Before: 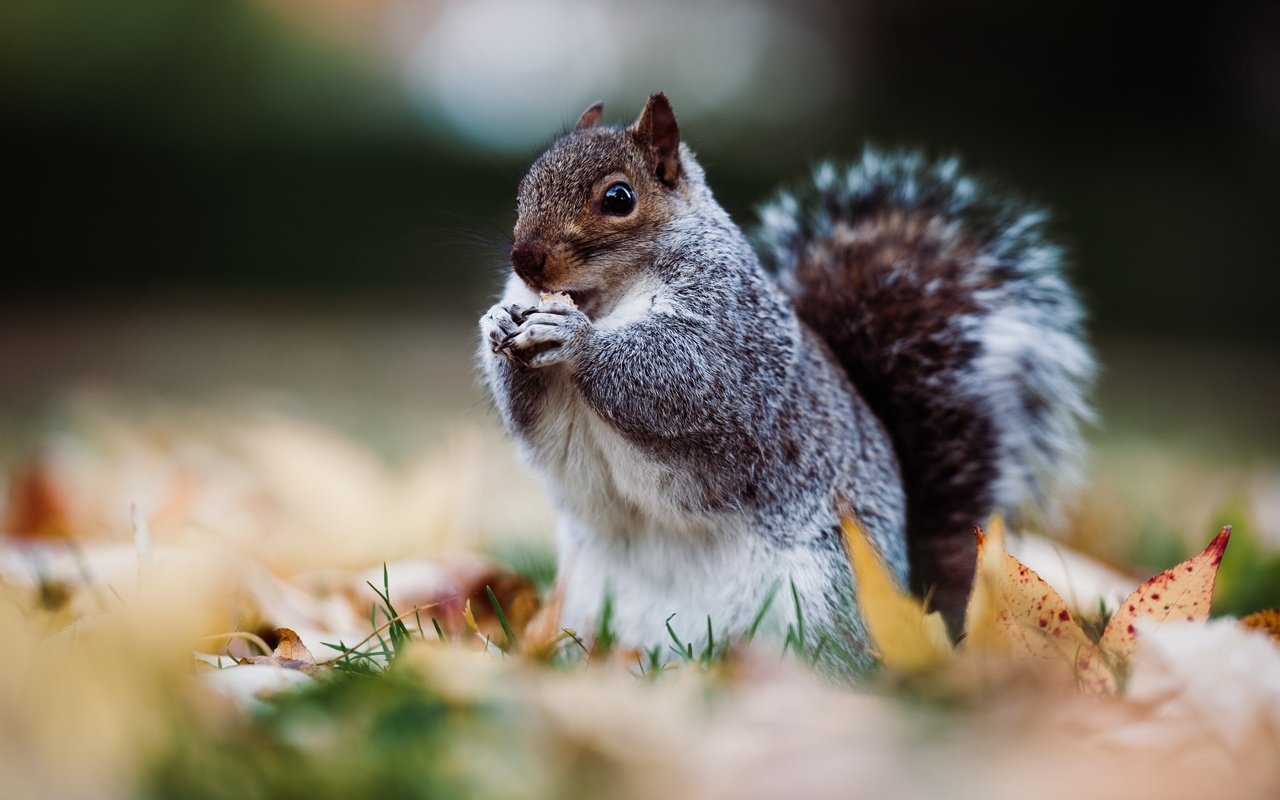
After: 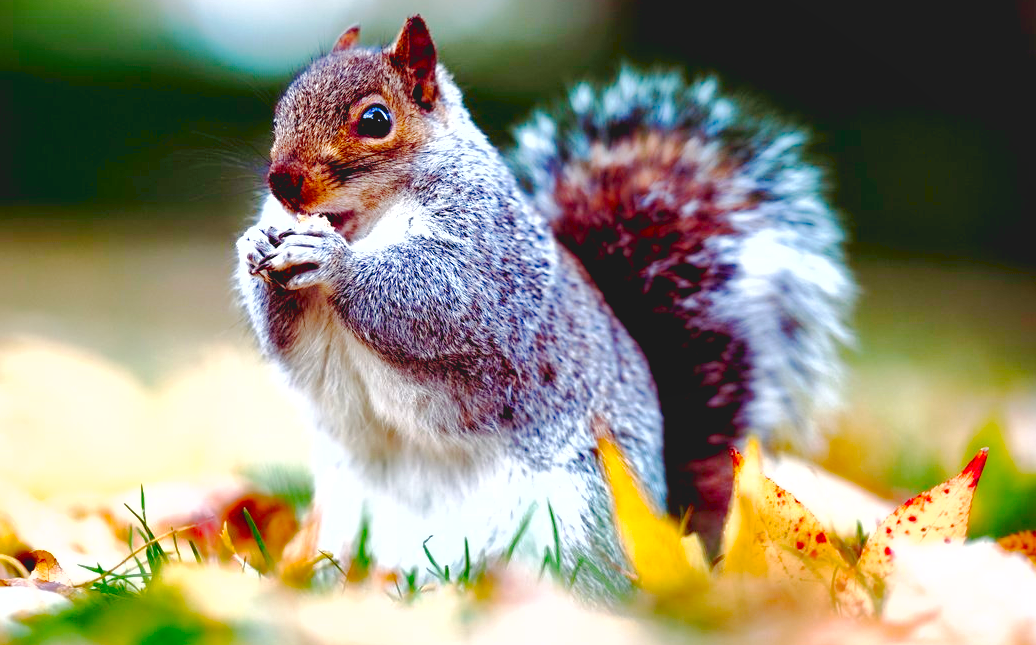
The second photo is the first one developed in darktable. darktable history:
exposure: black level correction 0.008, exposure 0.986 EV, compensate highlight preservation false
tone curve: curves: ch0 [(0, 0) (0.003, 0.039) (0.011, 0.041) (0.025, 0.048) (0.044, 0.065) (0.069, 0.084) (0.1, 0.104) (0.136, 0.137) (0.177, 0.19) (0.224, 0.245) (0.277, 0.32) (0.335, 0.409) (0.399, 0.496) (0.468, 0.58) (0.543, 0.656) (0.623, 0.733) (0.709, 0.796) (0.801, 0.852) (0.898, 0.93) (1, 1)], preserve colors none
color balance rgb: global offset › luminance 0.5%, perceptual saturation grading › global saturation 25.134%, global vibrance 9.303%
shadows and highlights: highlights color adjustment 0.769%
contrast brightness saturation: brightness -0.022, saturation 0.342
crop: left 19.018%, top 9.774%, right 0.001%, bottom 9.585%
